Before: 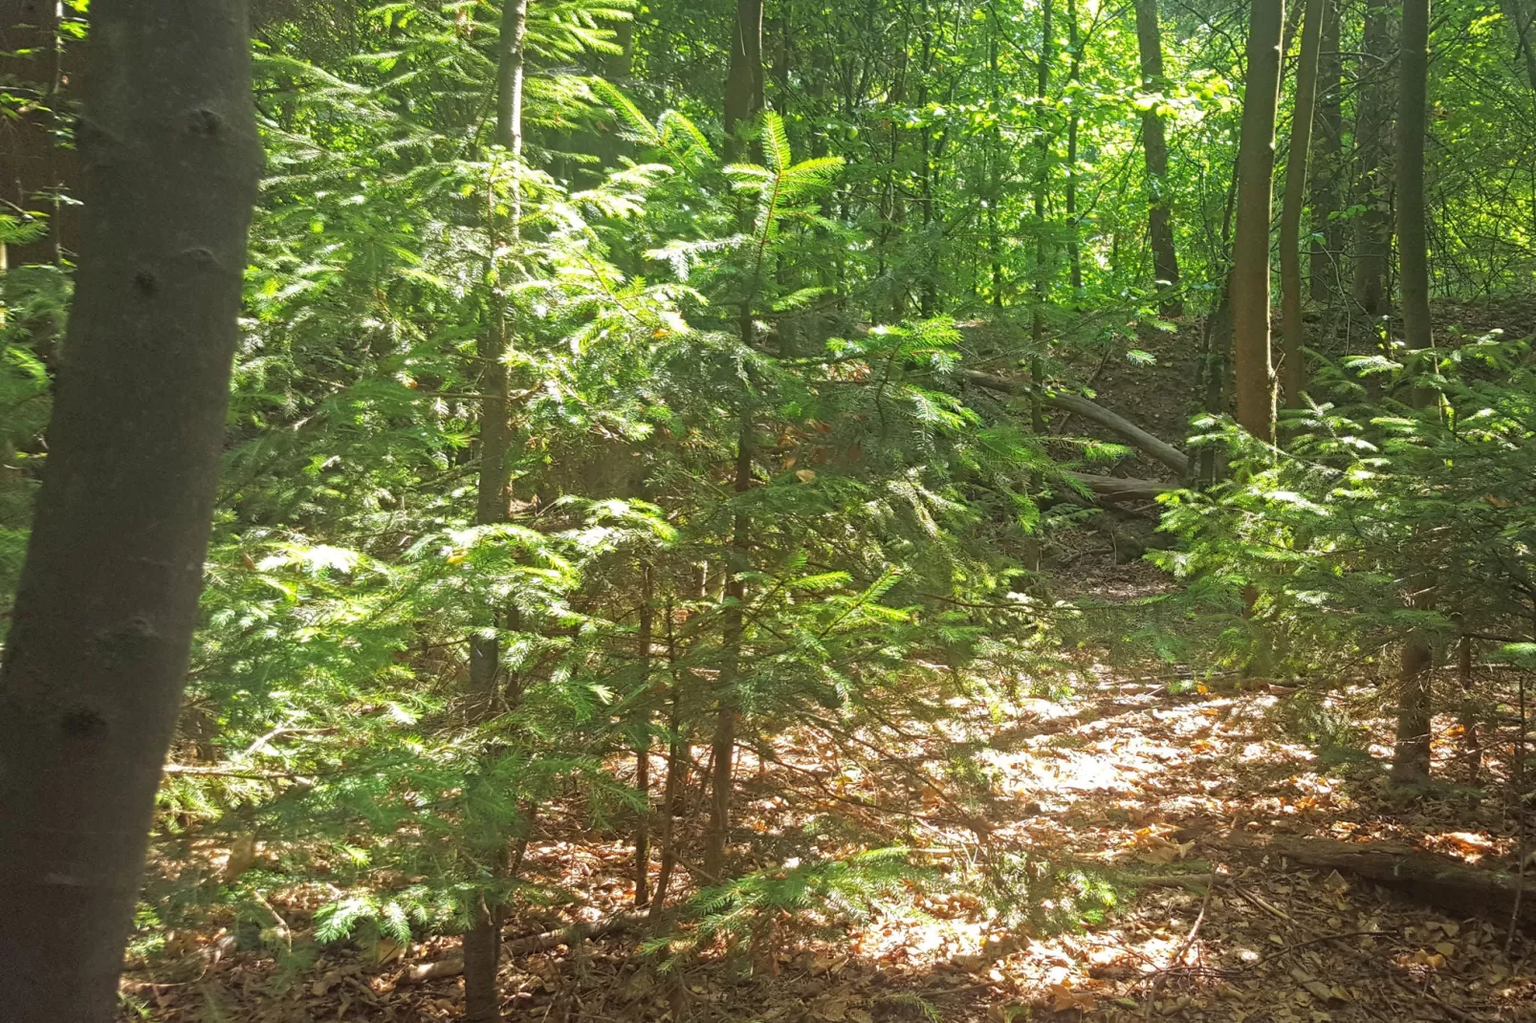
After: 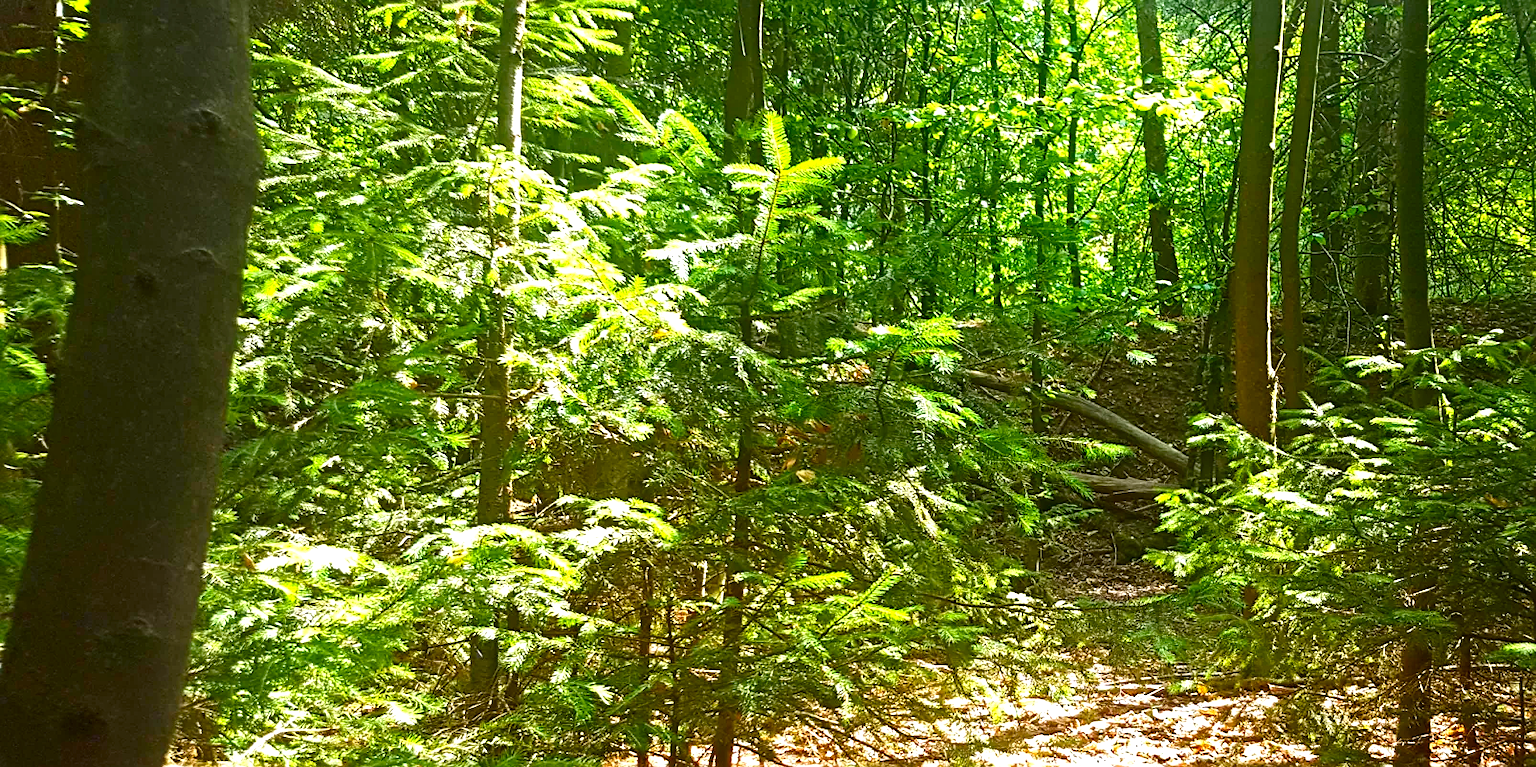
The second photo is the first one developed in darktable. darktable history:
contrast brightness saturation: contrast 0.2, brightness -0.11, saturation 0.1
crop: bottom 24.988%
color balance rgb: linear chroma grading › shadows -2.2%, linear chroma grading › highlights -15%, linear chroma grading › global chroma -10%, linear chroma grading › mid-tones -10%, perceptual saturation grading › global saturation 45%, perceptual saturation grading › highlights -50%, perceptual saturation grading › shadows 30%, perceptual brilliance grading › global brilliance 18%, global vibrance 45%
sharpen: on, module defaults
